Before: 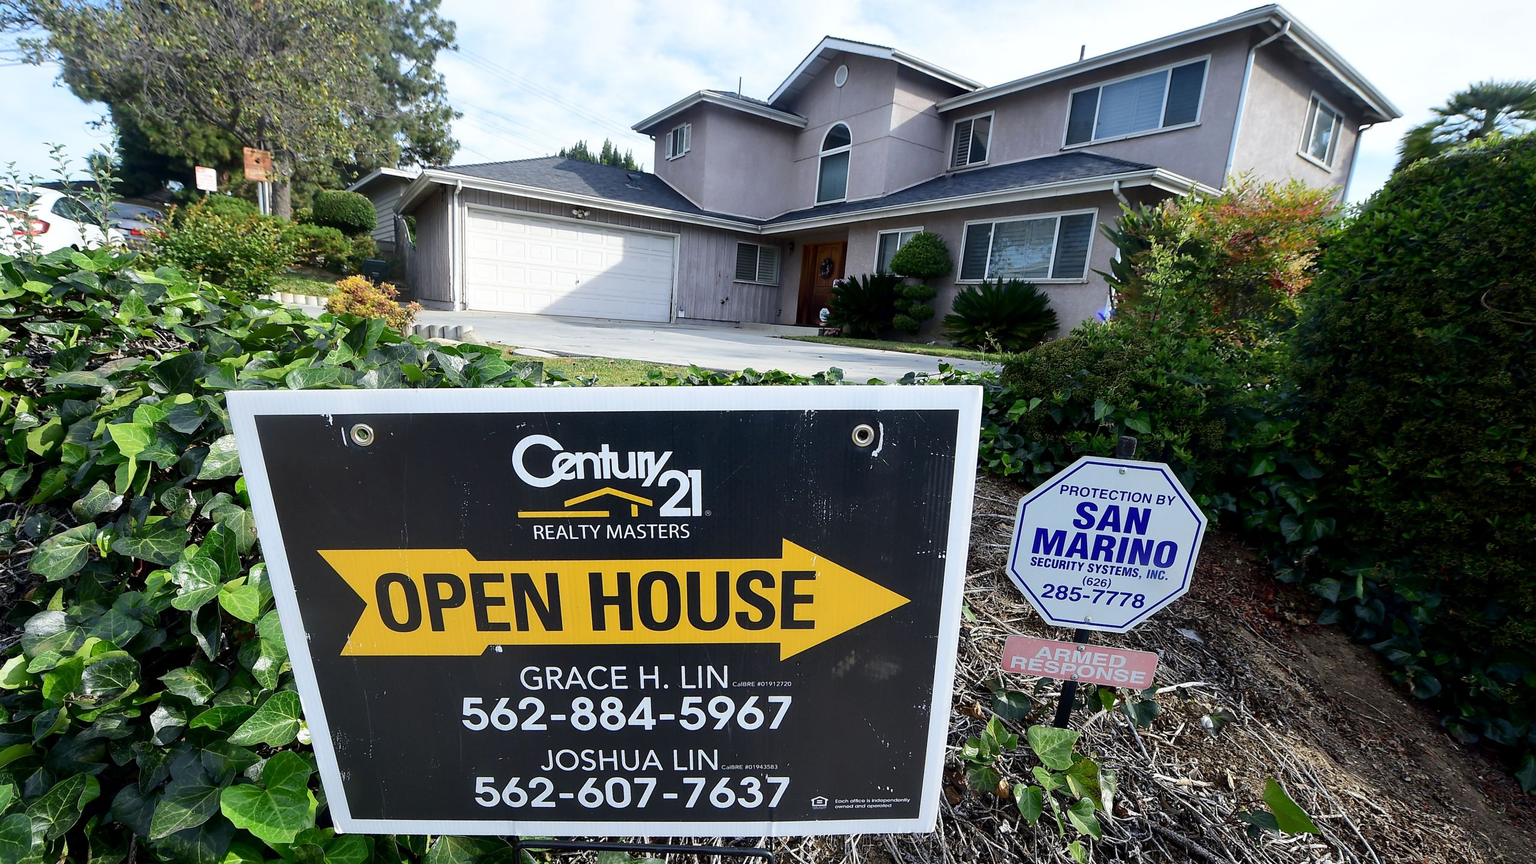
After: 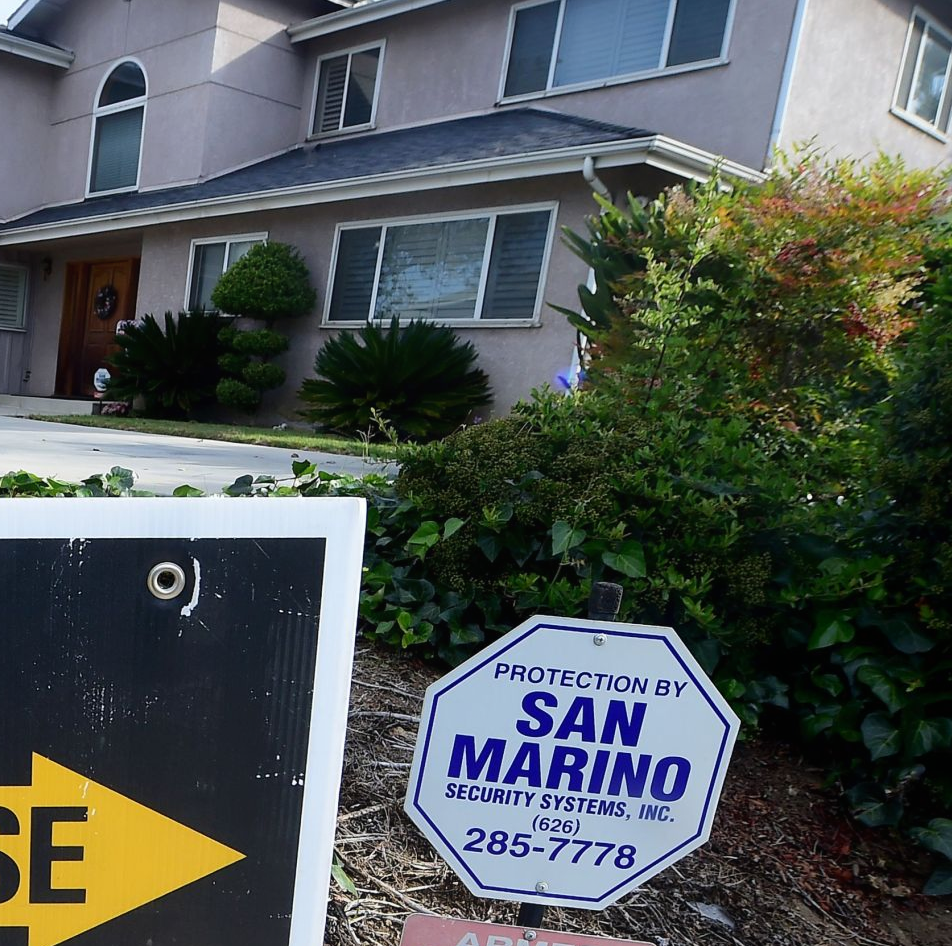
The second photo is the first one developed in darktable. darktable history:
tone equalizer: on, module defaults
contrast equalizer: octaves 7, y [[0.6 ×6], [0.55 ×6], [0 ×6], [0 ×6], [0 ×6]], mix -0.198
crop and rotate: left 49.71%, top 10.101%, right 13.079%, bottom 24.157%
